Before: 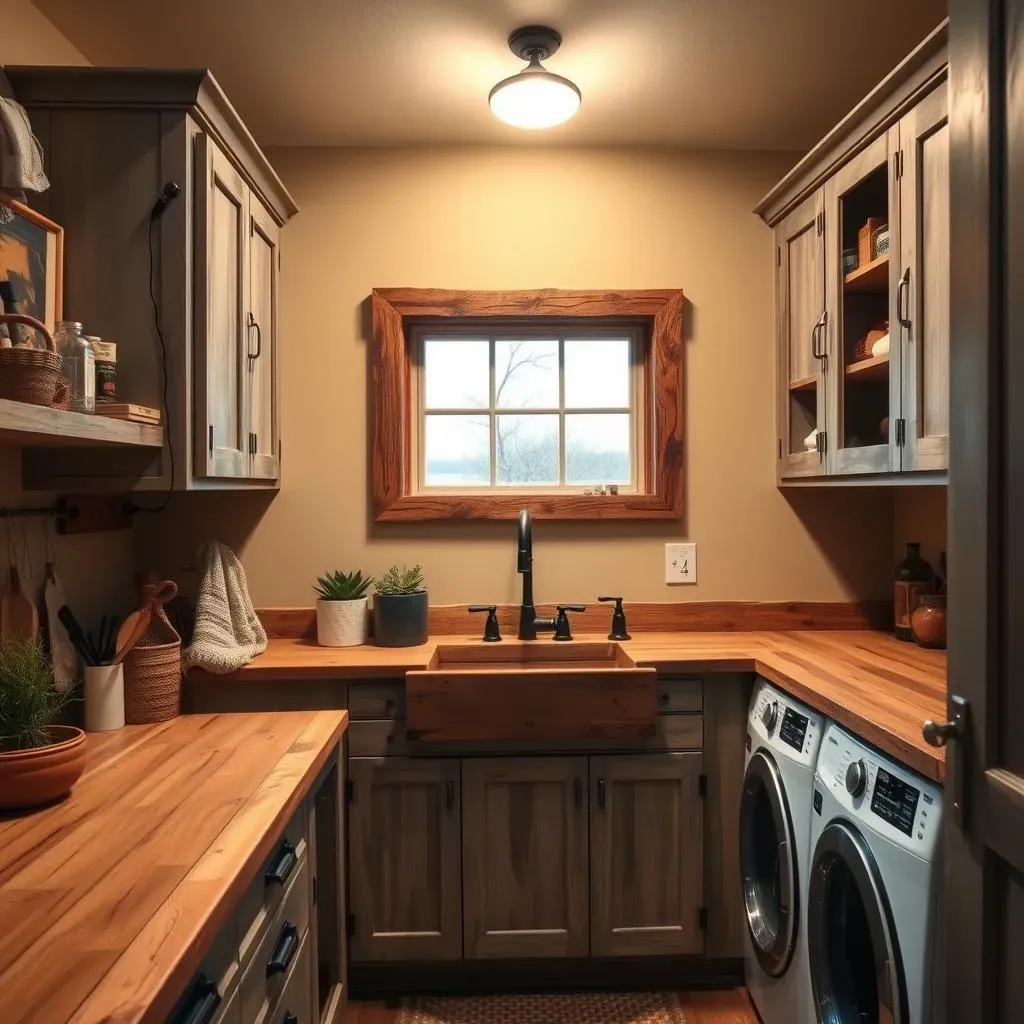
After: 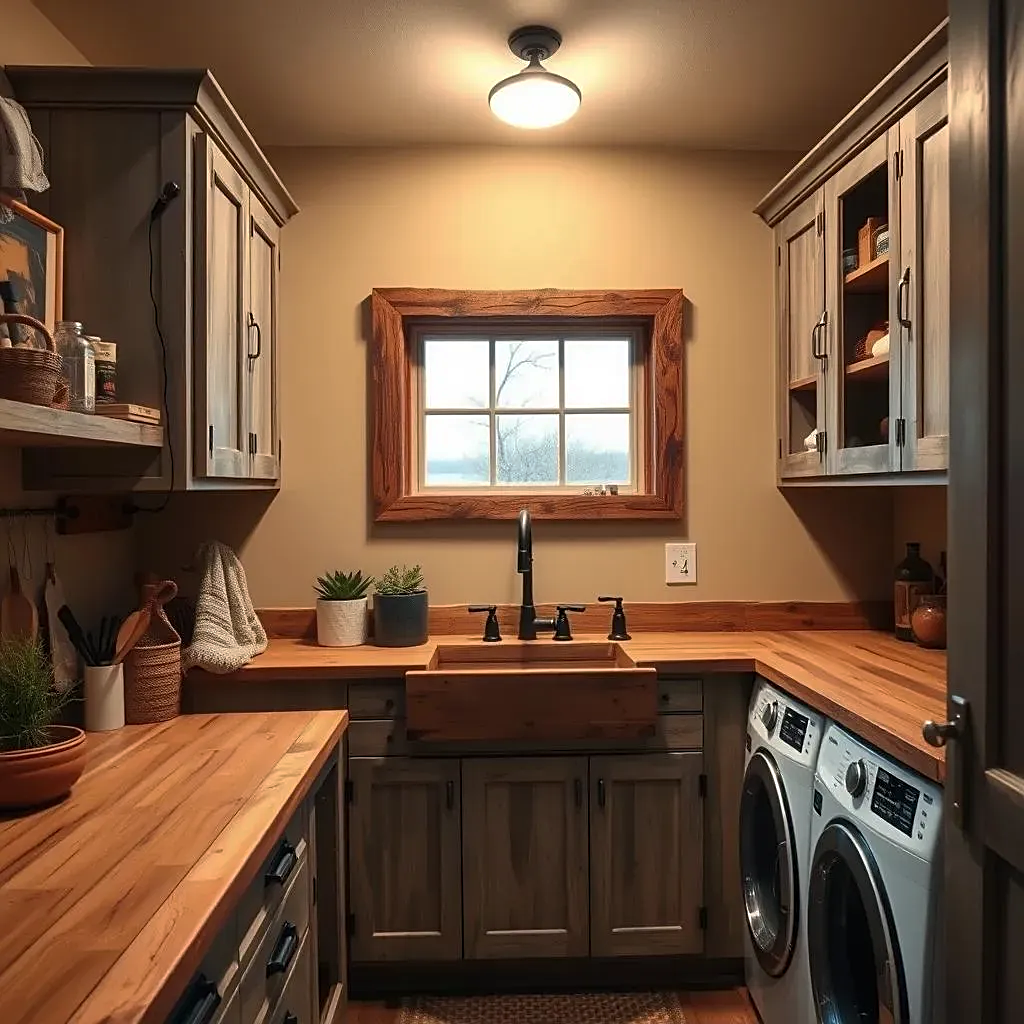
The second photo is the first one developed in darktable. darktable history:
sharpen: on, module defaults
base curve: curves: ch0 [(0, 0) (0.74, 0.67) (1, 1)], preserve colors none
